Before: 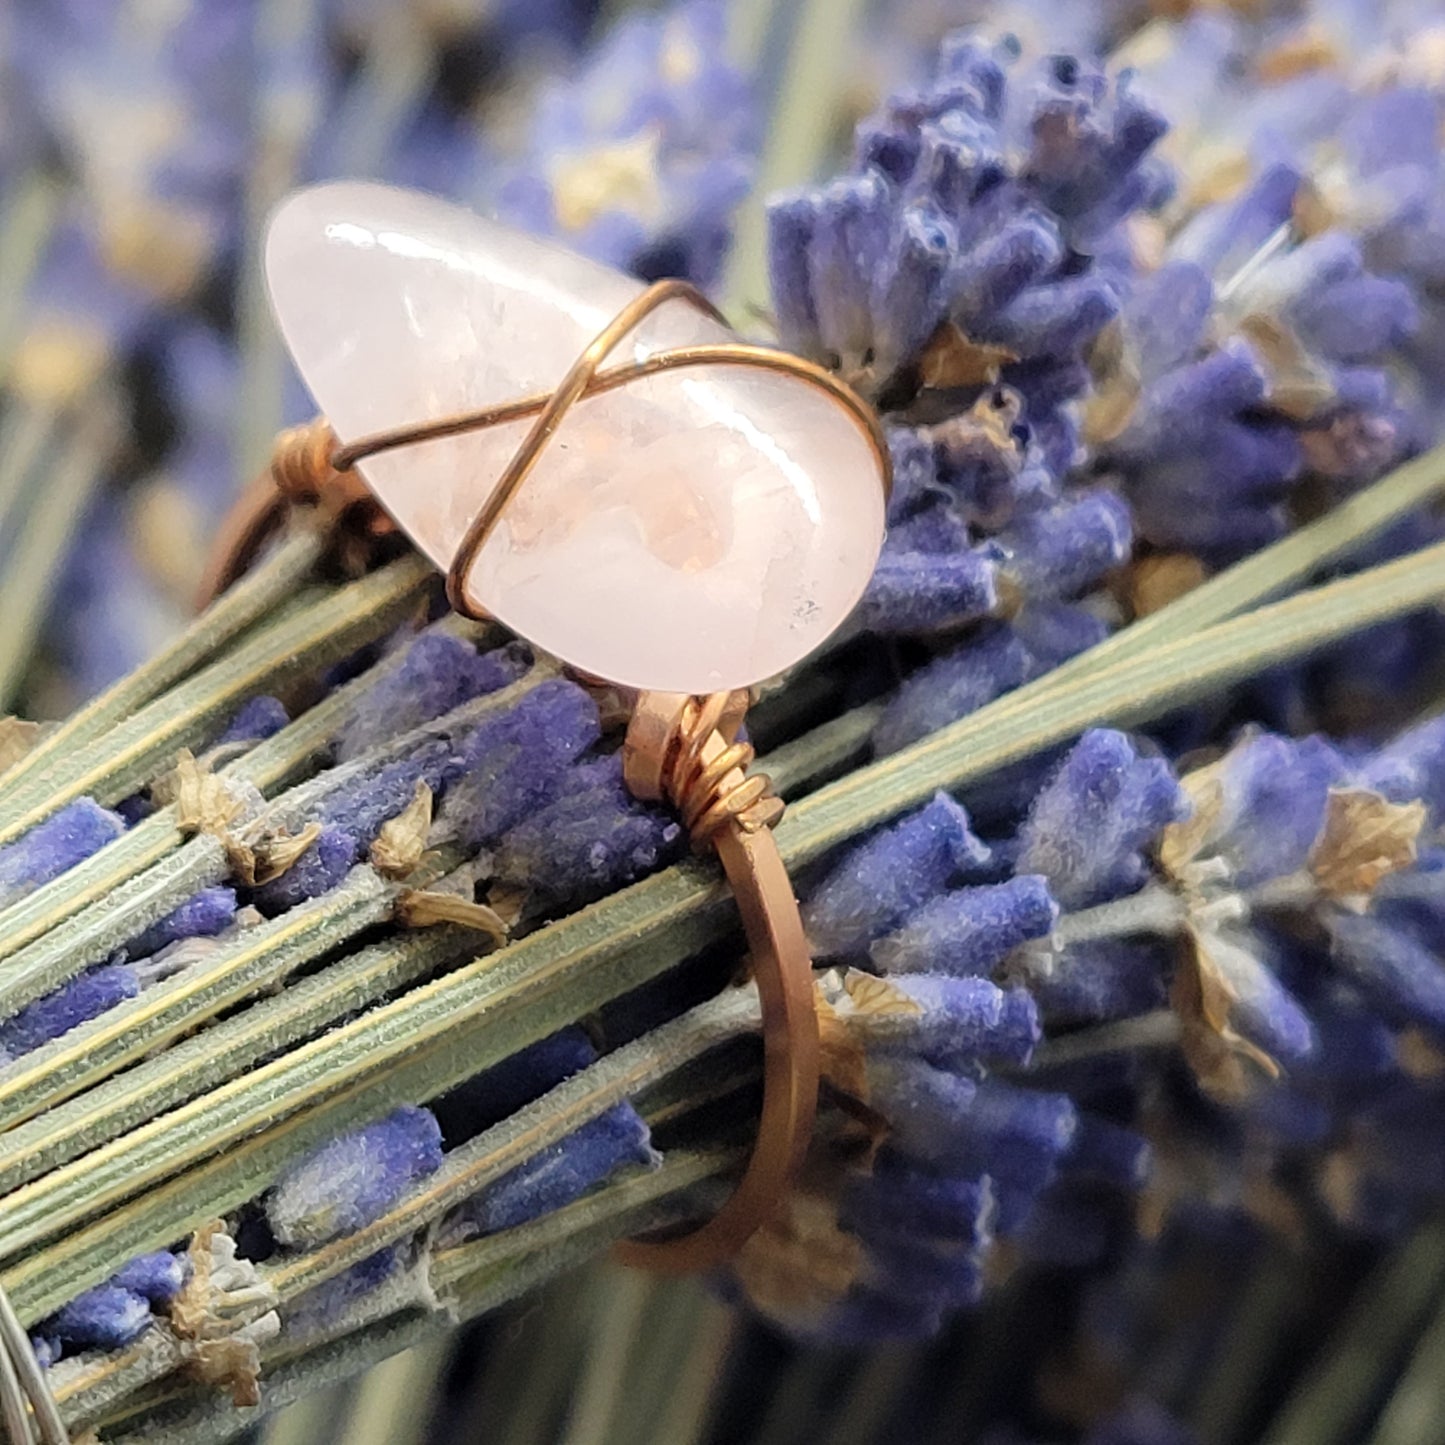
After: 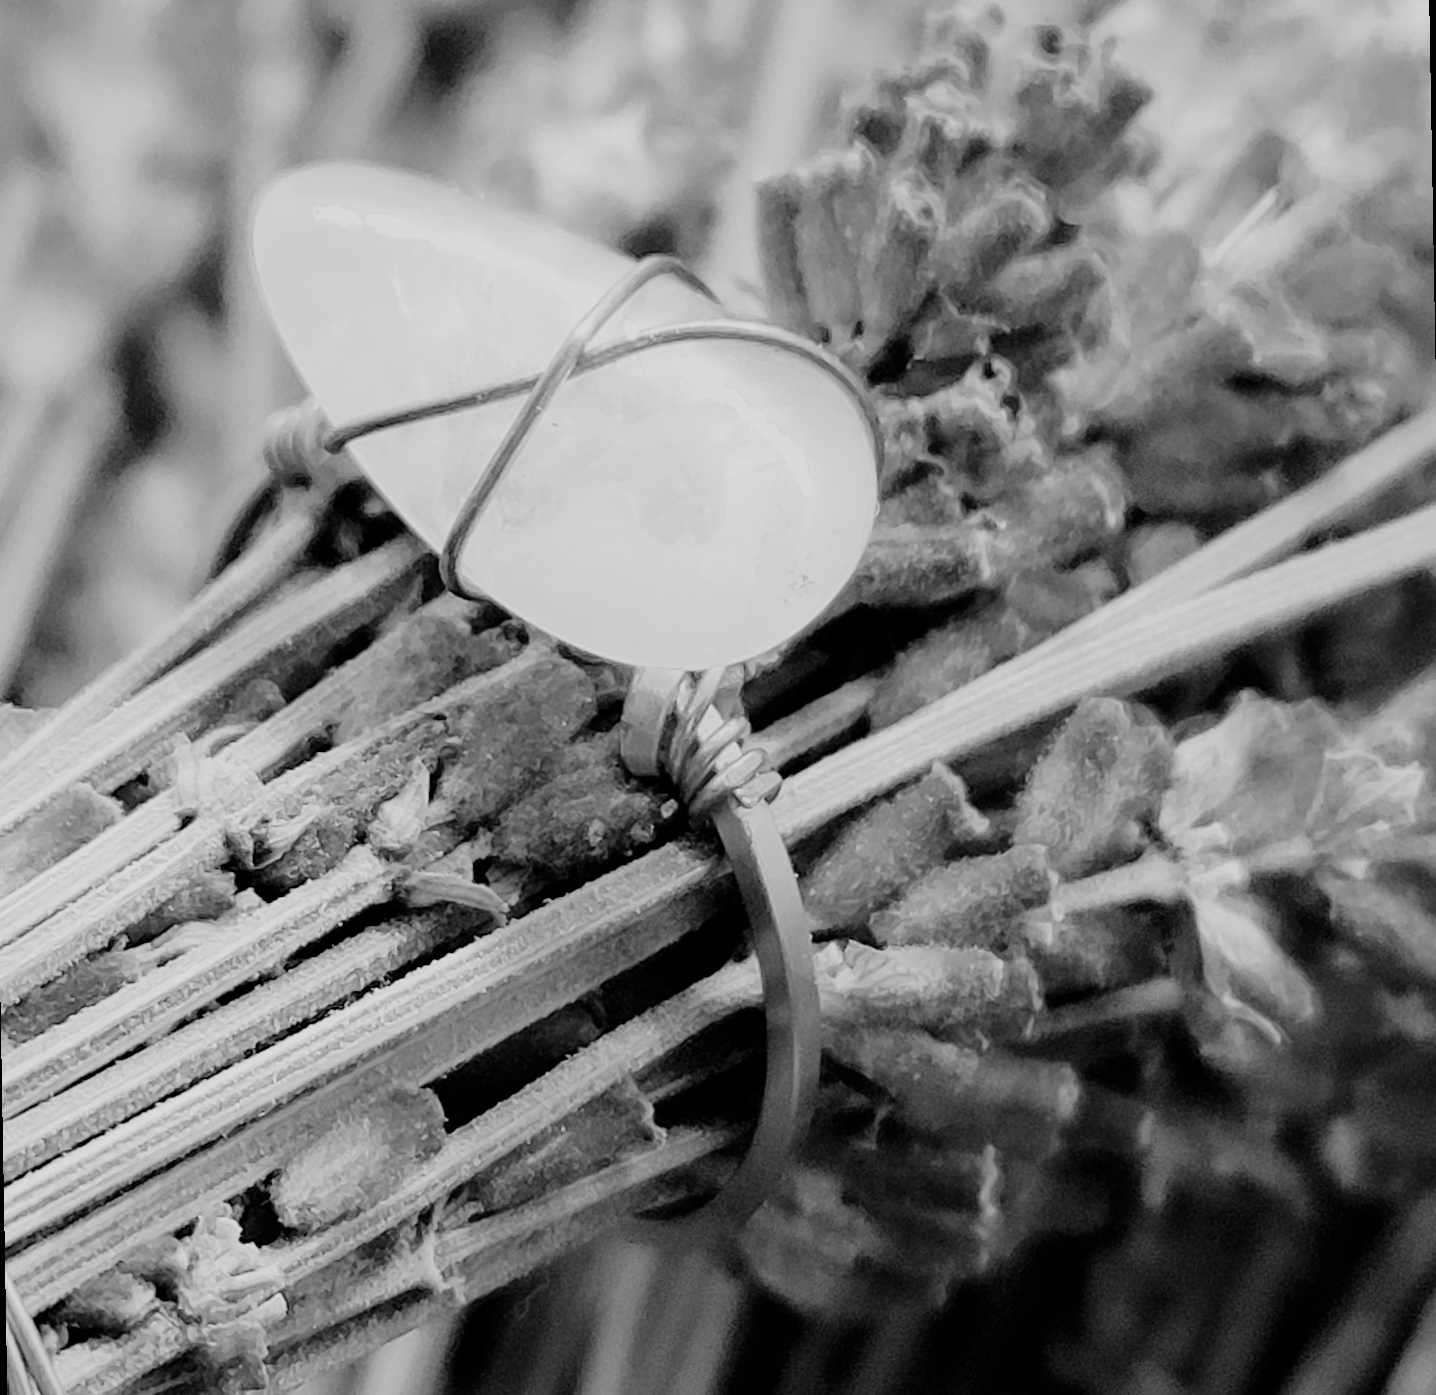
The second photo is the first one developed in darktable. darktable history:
rotate and perspective: rotation -1°, crop left 0.011, crop right 0.989, crop top 0.025, crop bottom 0.975
monochrome: on, module defaults
filmic rgb: black relative exposure -6.15 EV, white relative exposure 6.96 EV, hardness 2.23, color science v6 (2022)
exposure: exposure 0.669 EV, compensate highlight preservation false
